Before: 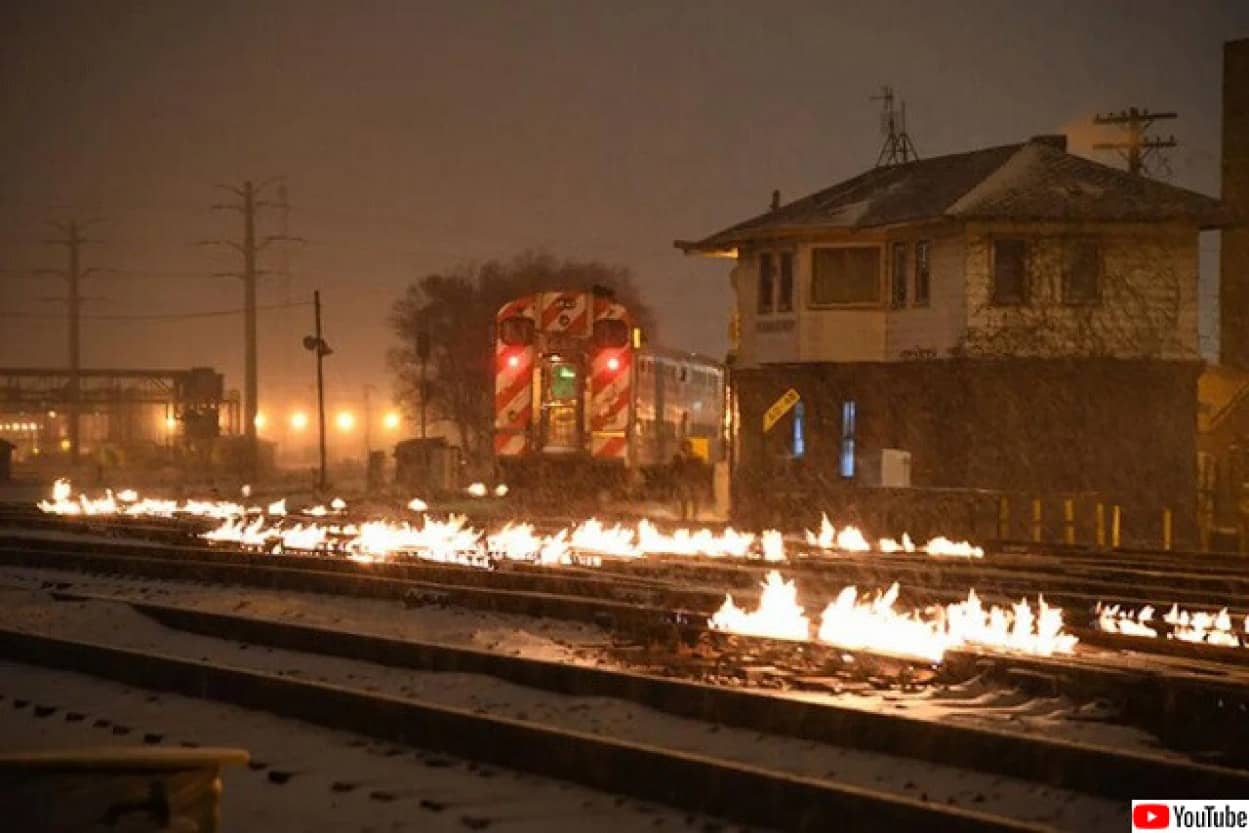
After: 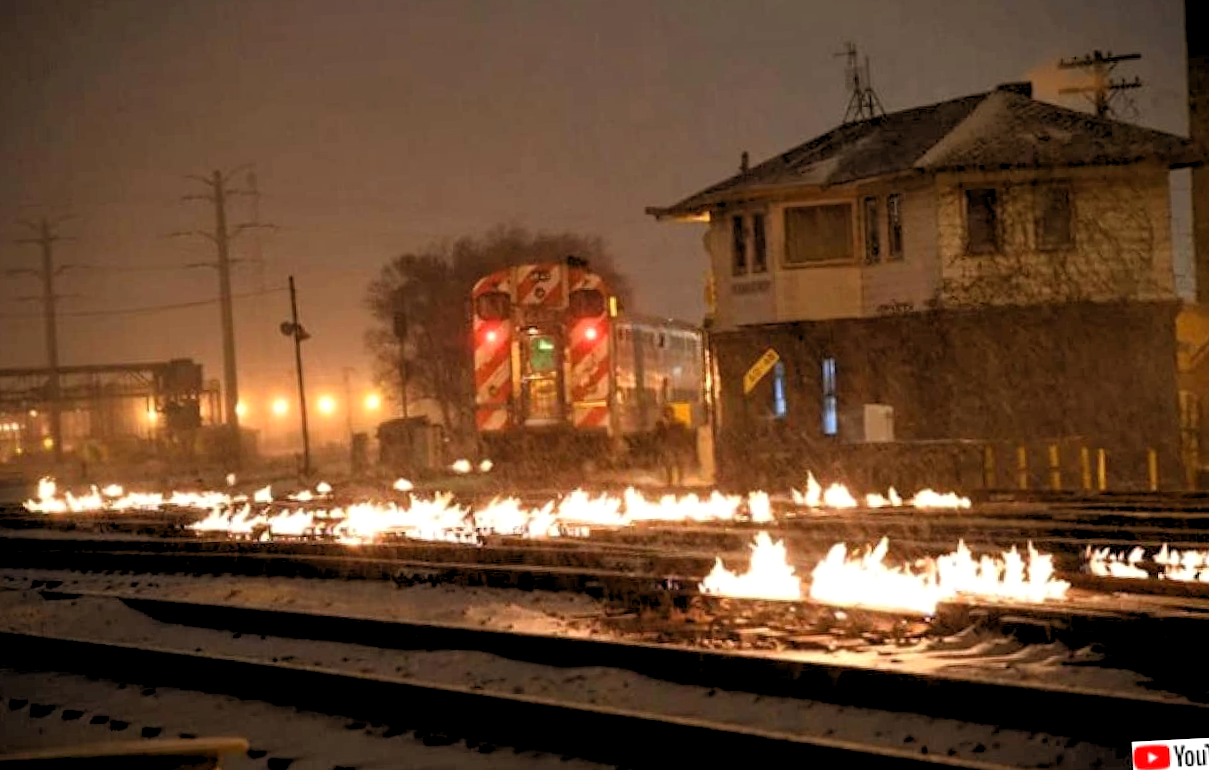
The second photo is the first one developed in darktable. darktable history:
rotate and perspective: rotation -3°, crop left 0.031, crop right 0.968, crop top 0.07, crop bottom 0.93
rgb levels: levels [[0.013, 0.434, 0.89], [0, 0.5, 1], [0, 0.5, 1]]
